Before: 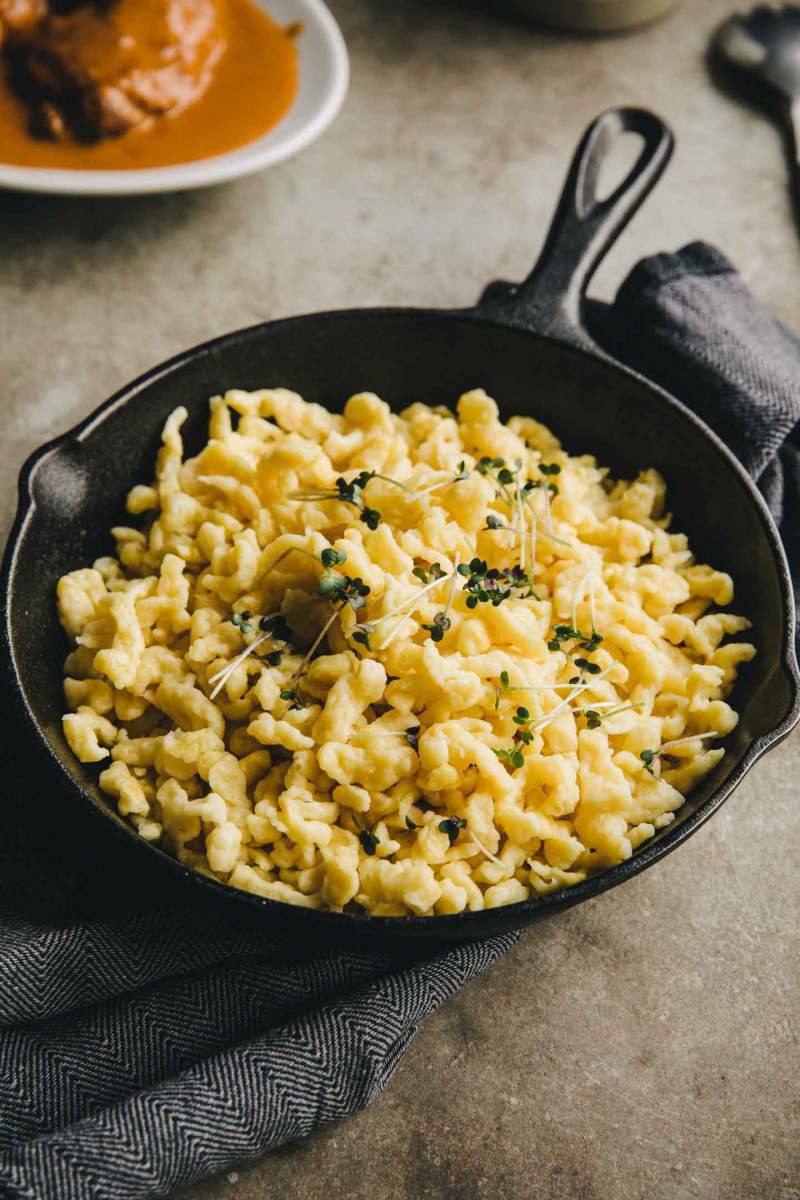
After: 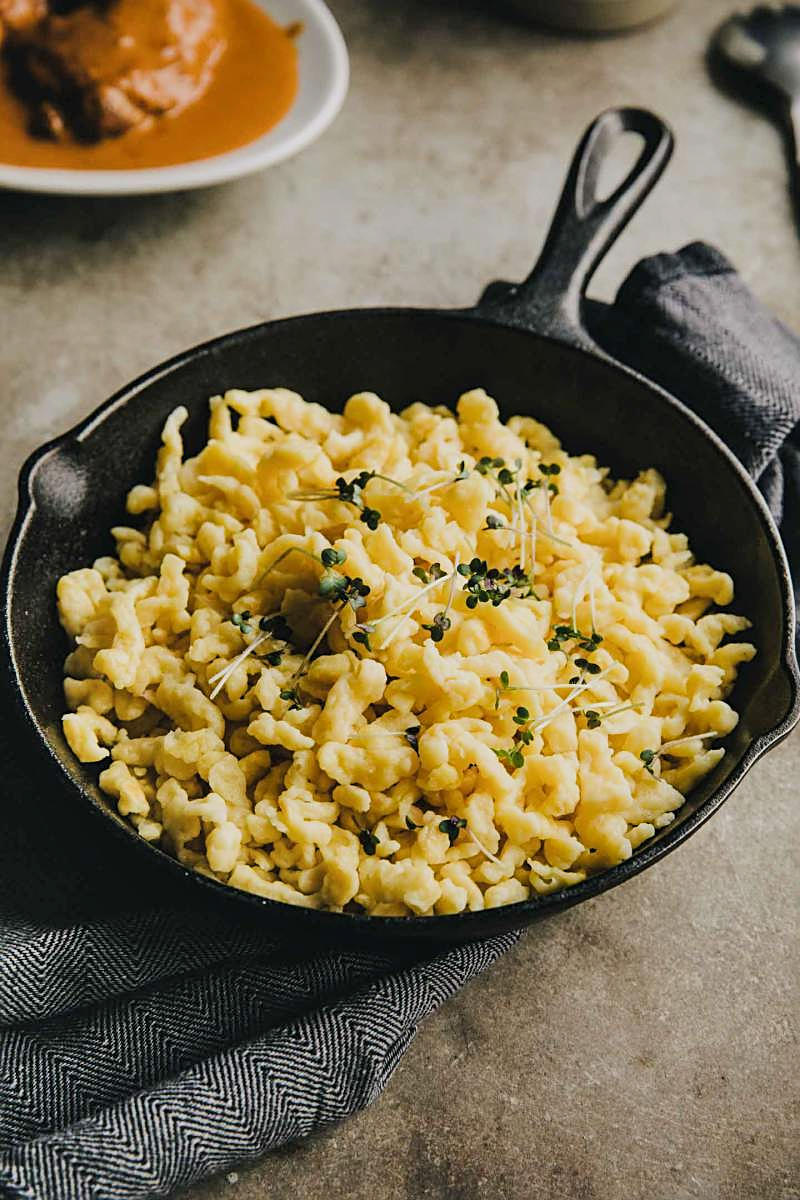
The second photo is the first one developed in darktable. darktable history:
sharpen: on, module defaults
shadows and highlights: shadows 52.34, highlights -28.23, soften with gaussian
filmic rgb: black relative exposure -14.19 EV, white relative exposure 3.39 EV, hardness 7.89, preserve chrominance max RGB
